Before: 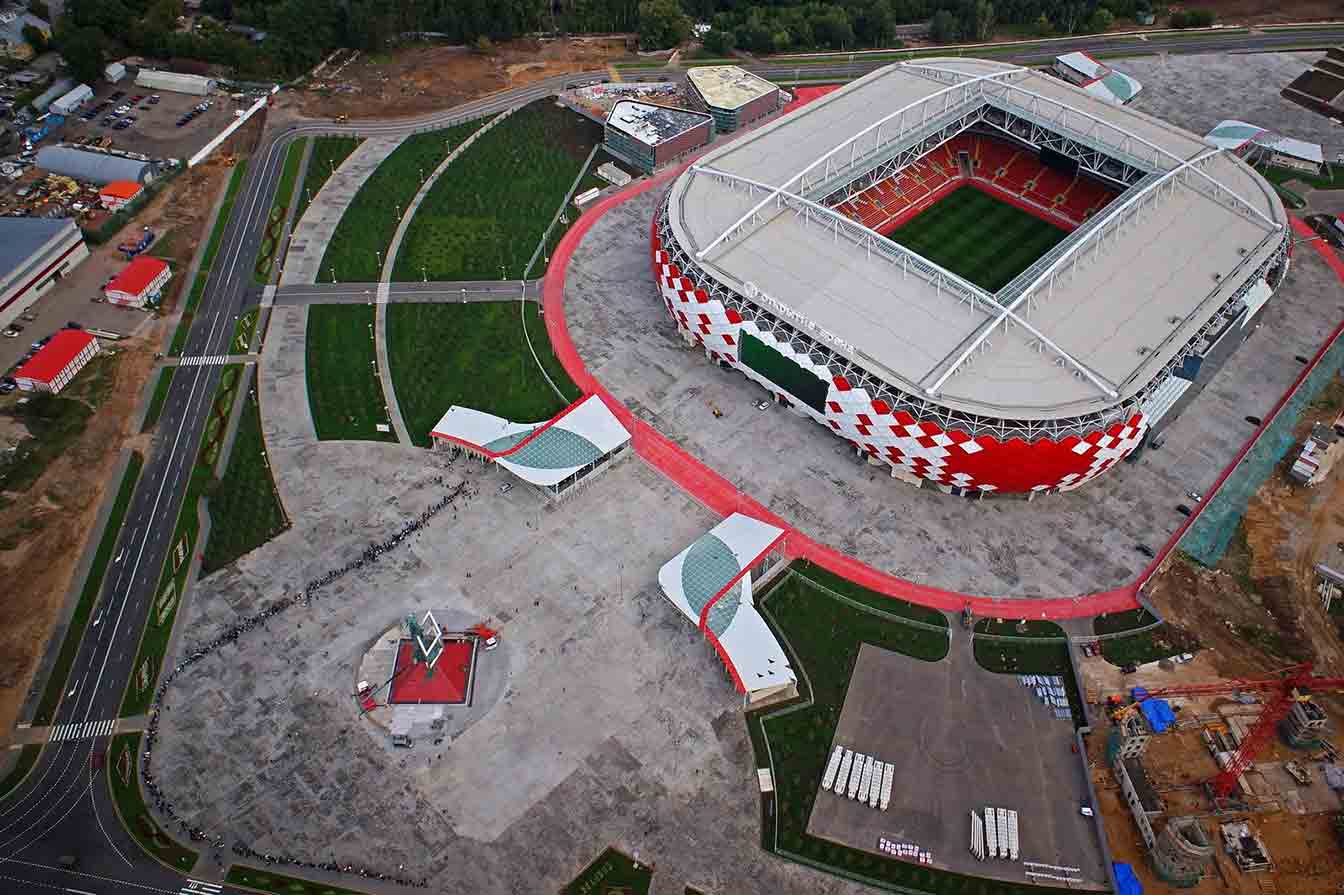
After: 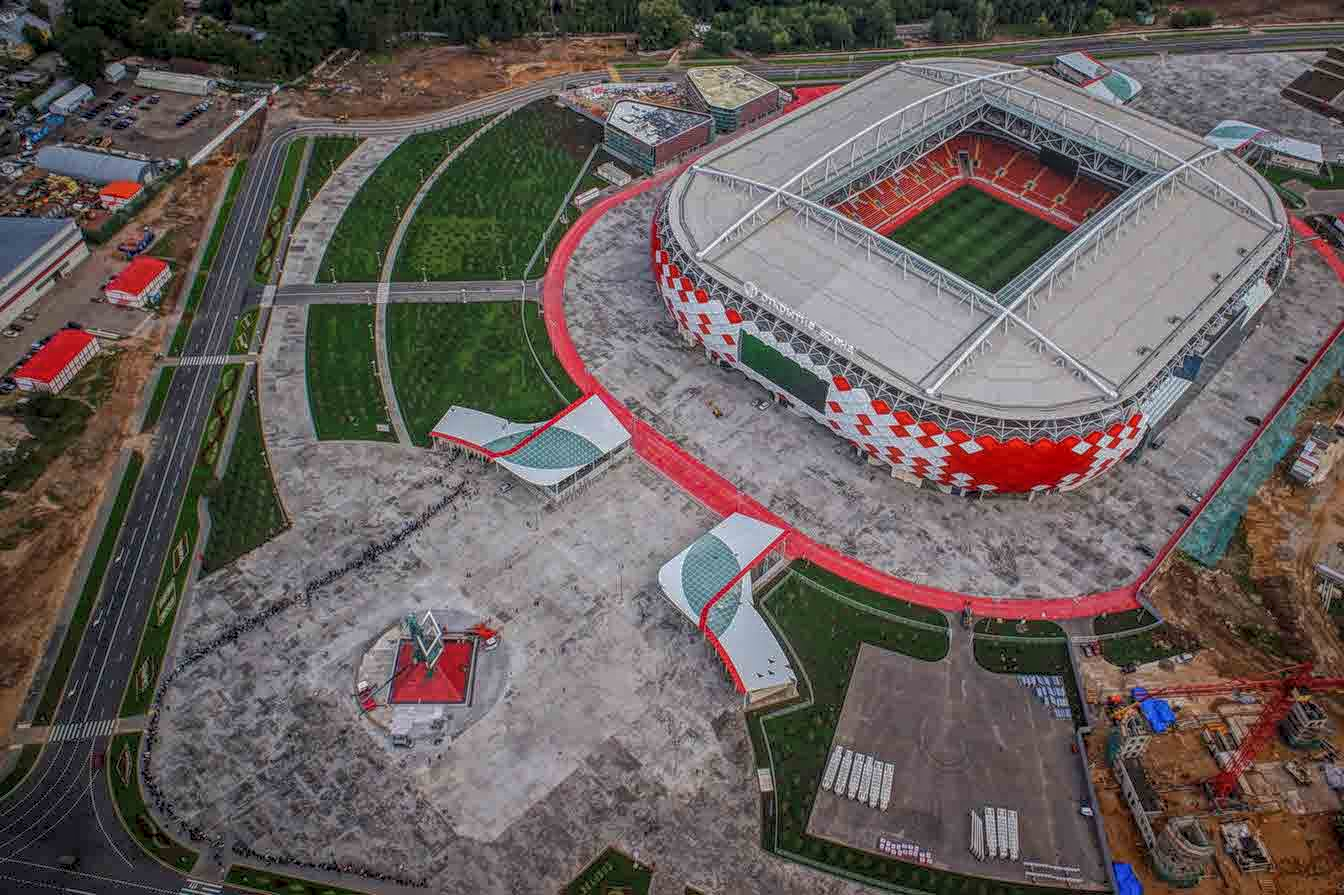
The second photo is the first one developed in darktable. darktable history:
local contrast: highlights 20%, shadows 23%, detail 199%, midtone range 0.2
